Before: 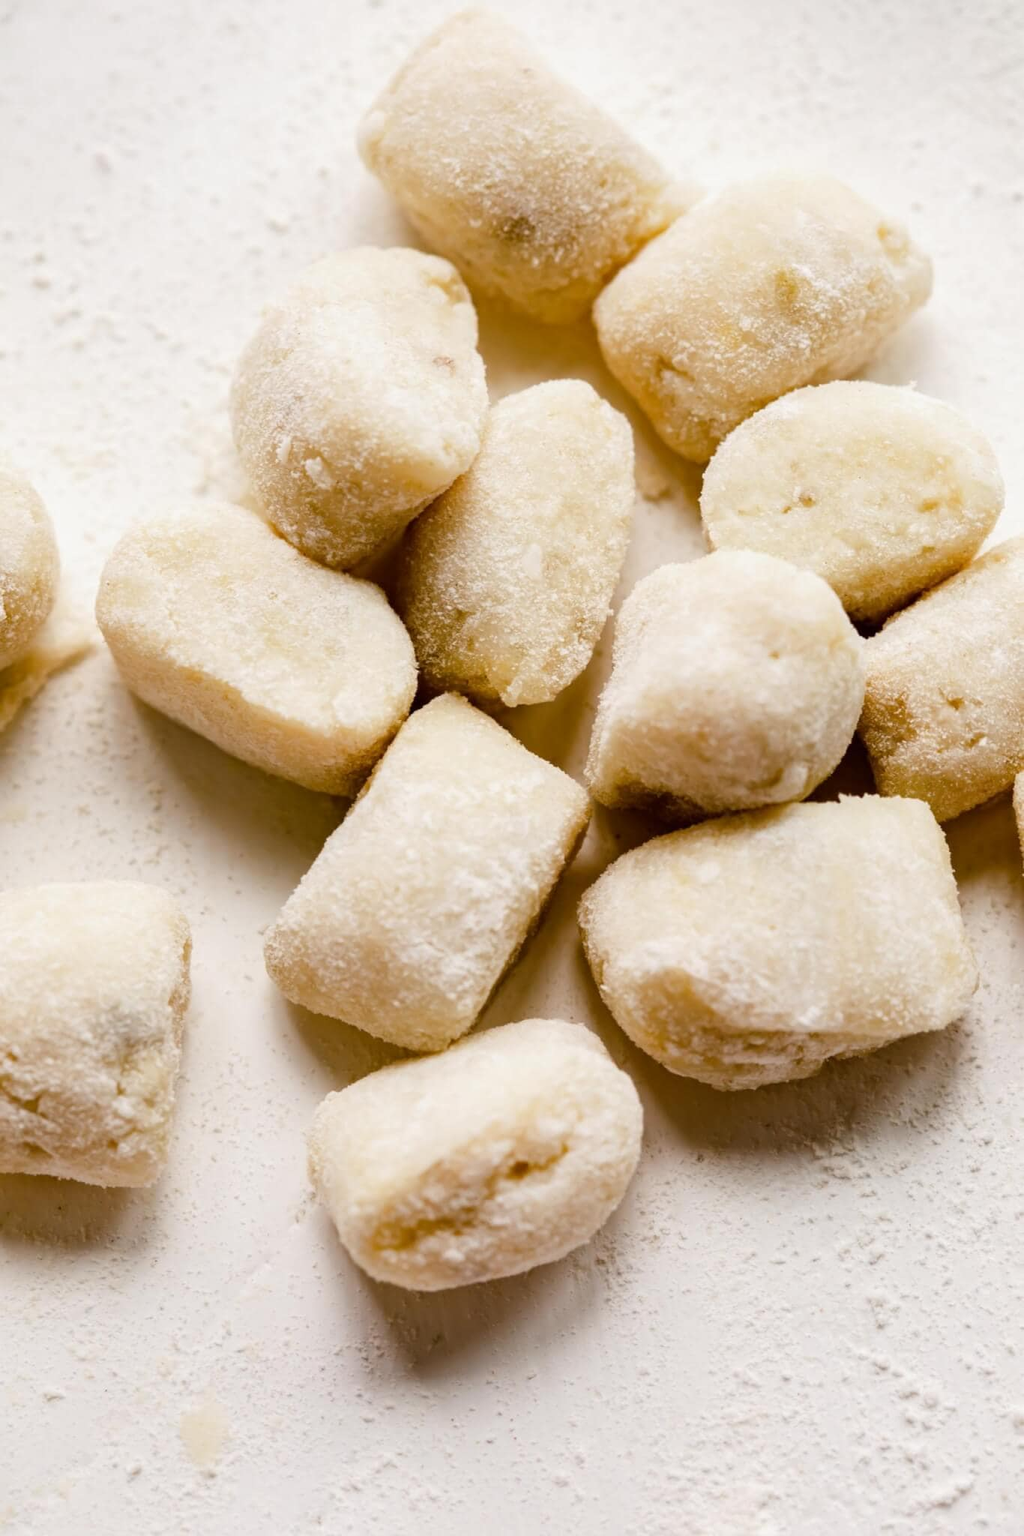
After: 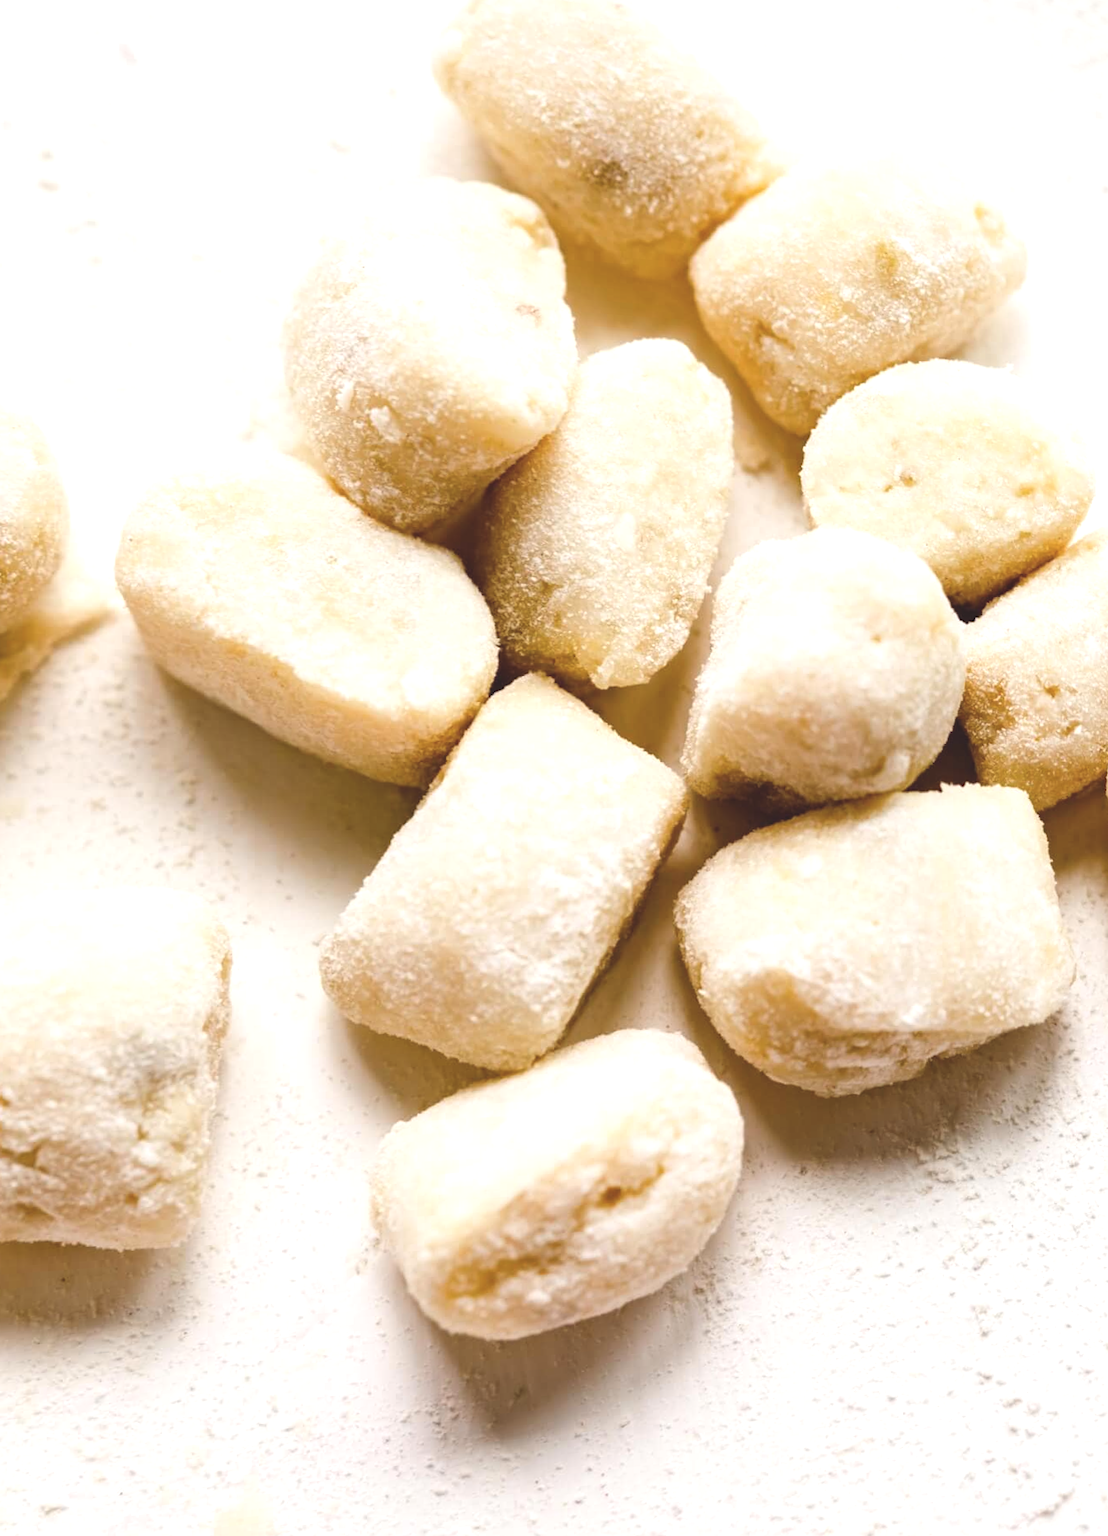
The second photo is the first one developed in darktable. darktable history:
exposure: black level correction 0, exposure 0.7 EV, compensate exposure bias true, compensate highlight preservation false
rotate and perspective: rotation -0.013°, lens shift (vertical) -0.027, lens shift (horizontal) 0.178, crop left 0.016, crop right 0.989, crop top 0.082, crop bottom 0.918
color balance: lift [1.01, 1, 1, 1], gamma [1.097, 1, 1, 1], gain [0.85, 1, 1, 1]
